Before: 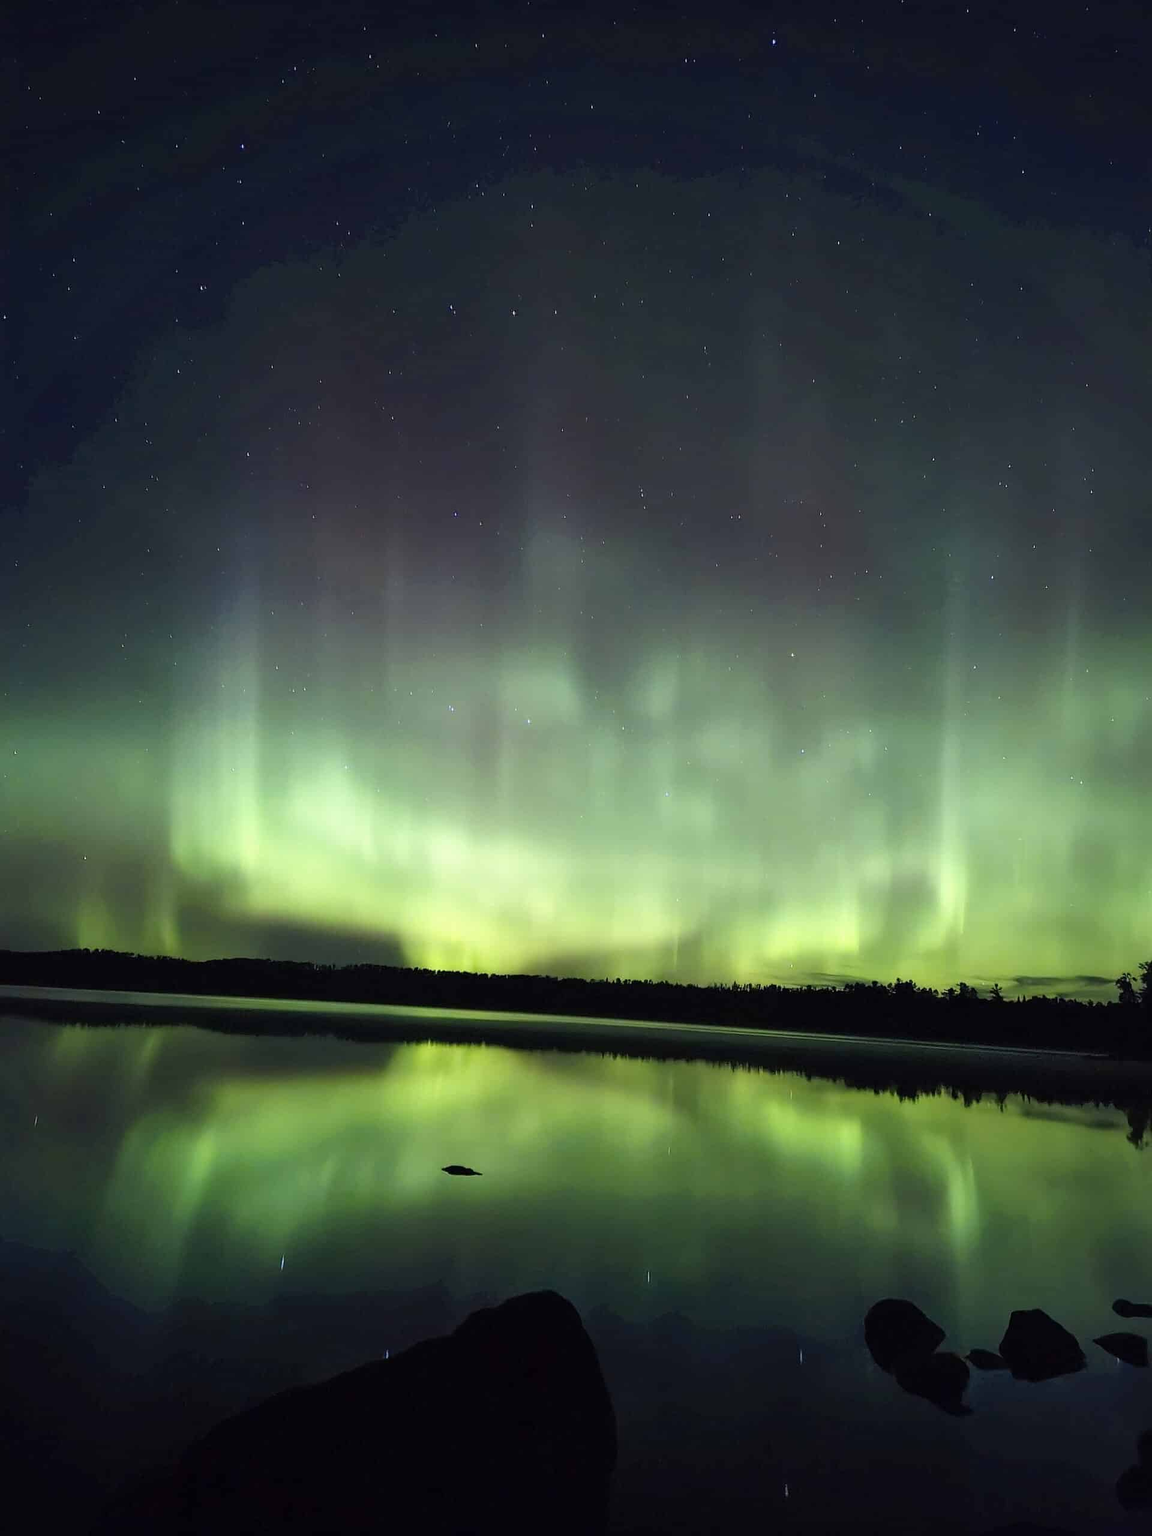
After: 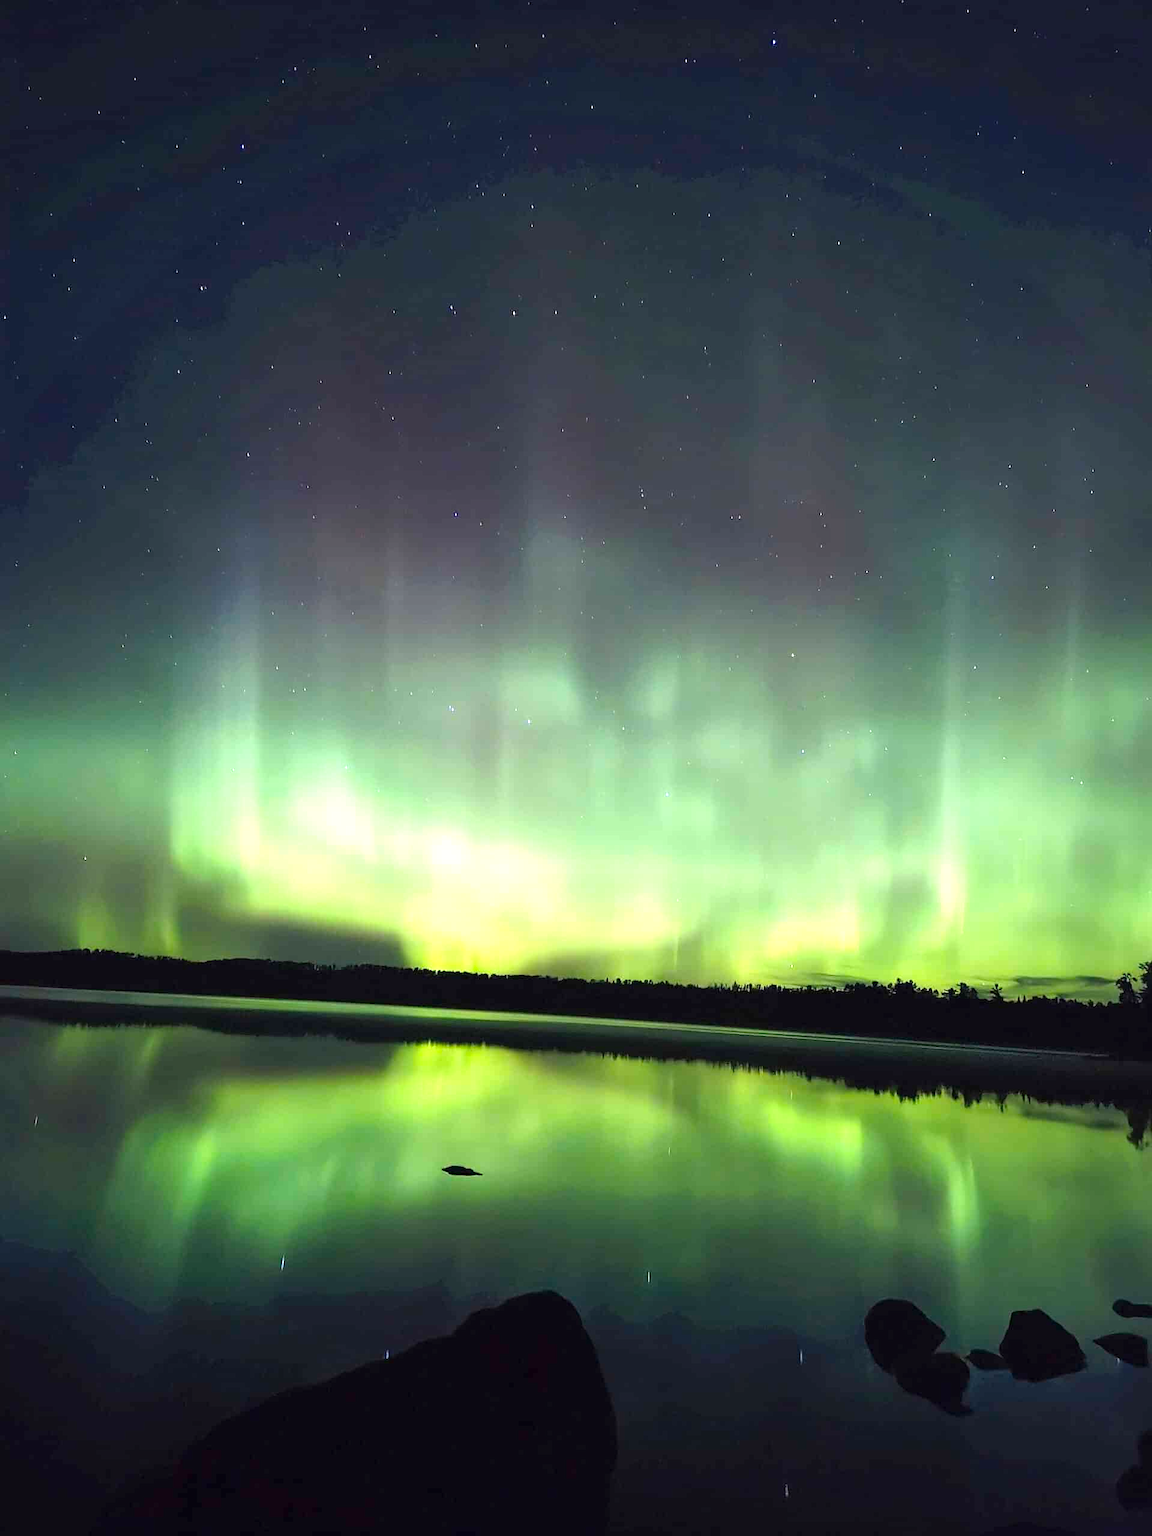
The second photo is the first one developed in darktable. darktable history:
exposure: exposure 0.775 EV, compensate highlight preservation false
